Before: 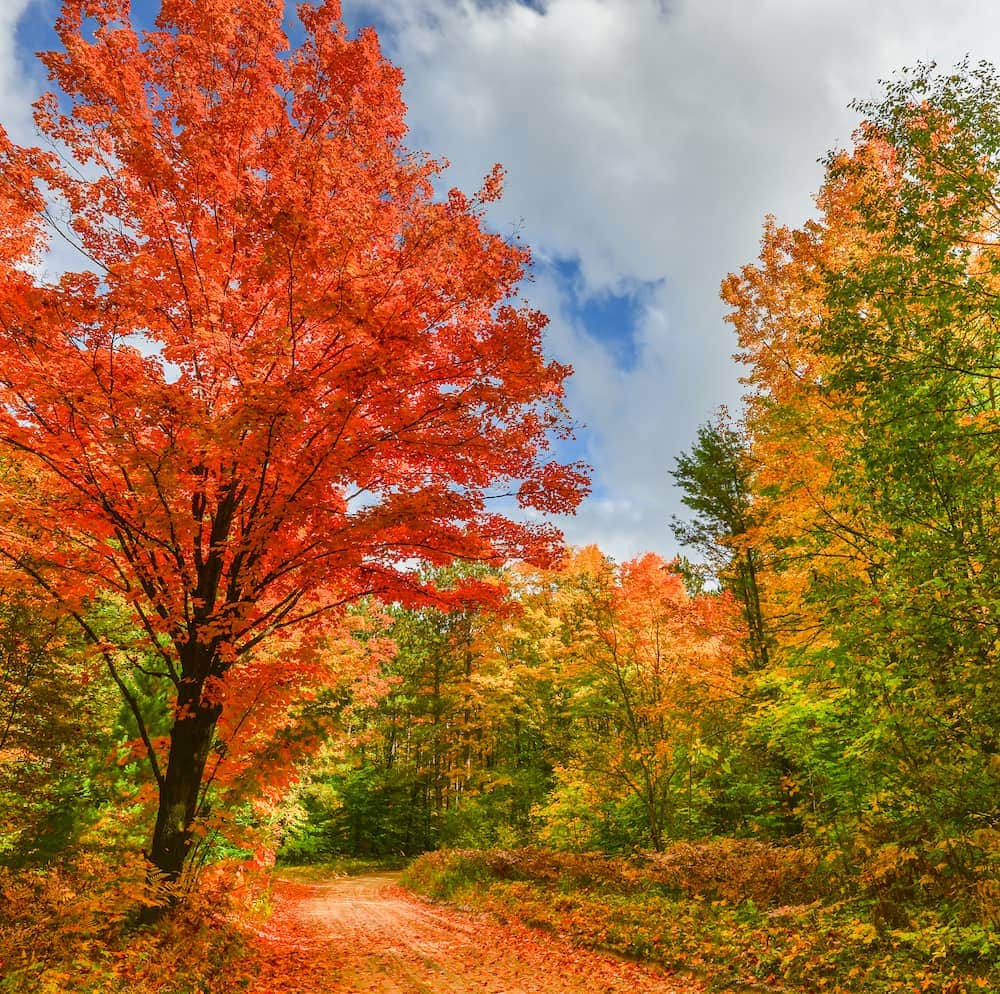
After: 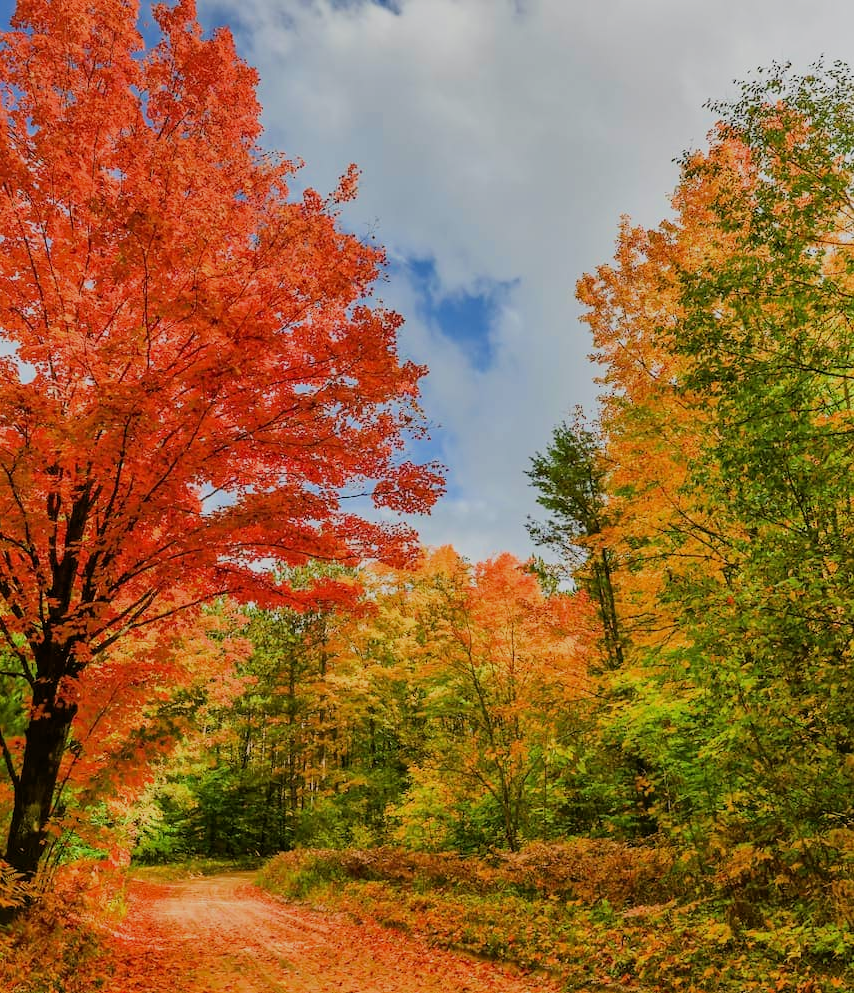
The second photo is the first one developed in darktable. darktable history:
crop and rotate: left 14.584%
filmic rgb: black relative exposure -7.15 EV, white relative exposure 5.36 EV, hardness 3.02, color science v6 (2022)
